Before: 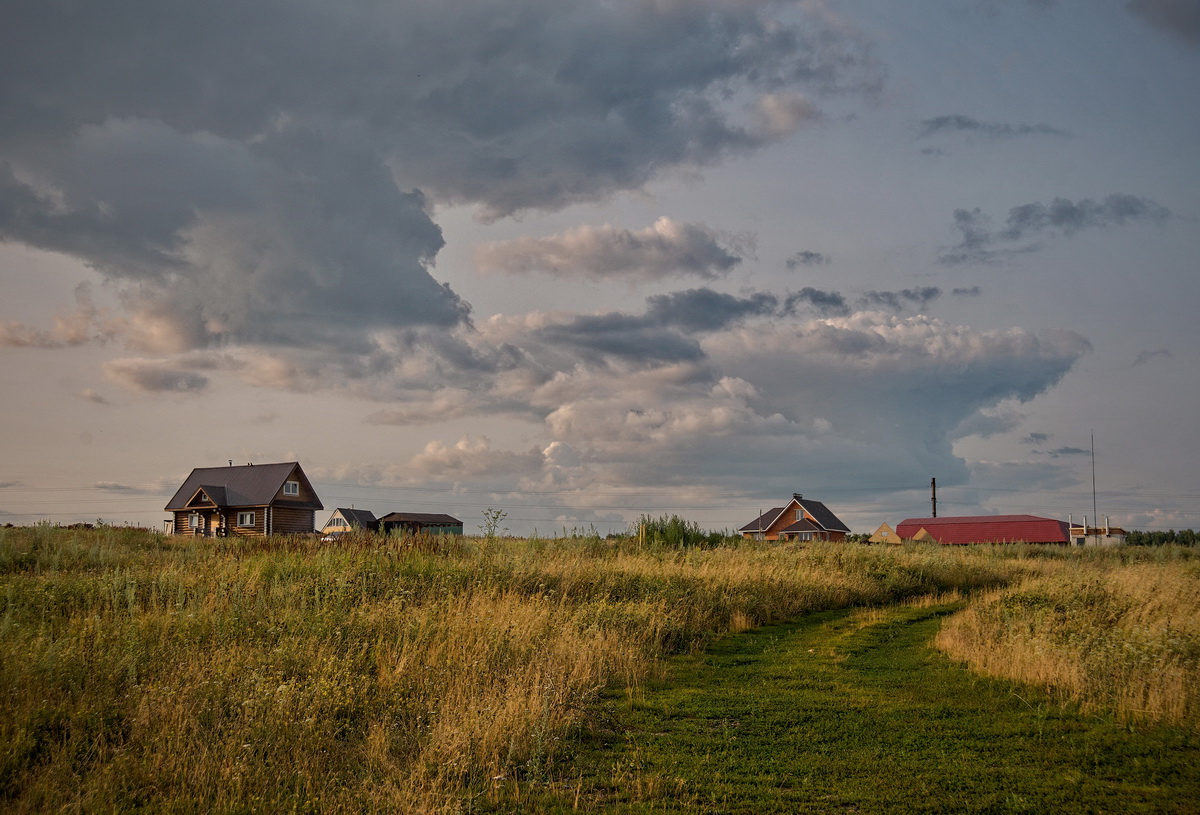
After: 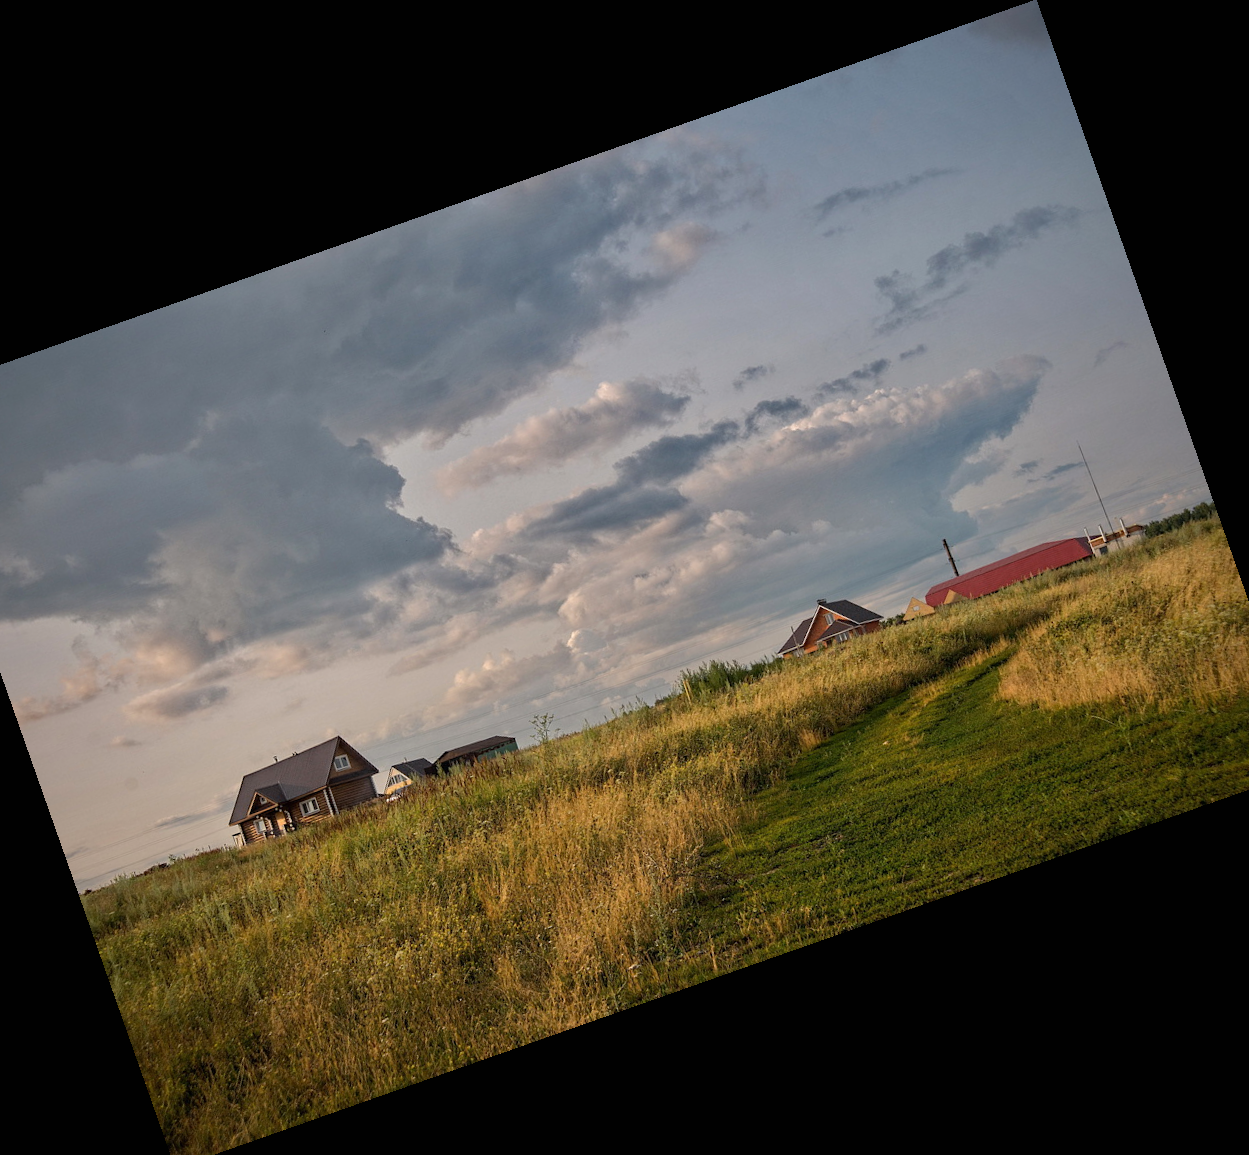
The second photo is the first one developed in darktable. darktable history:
crop and rotate: angle 19.43°, left 6.812%, right 4.125%, bottom 1.087%
exposure: black level correction 0, compensate exposure bias true, compensate highlight preservation false
